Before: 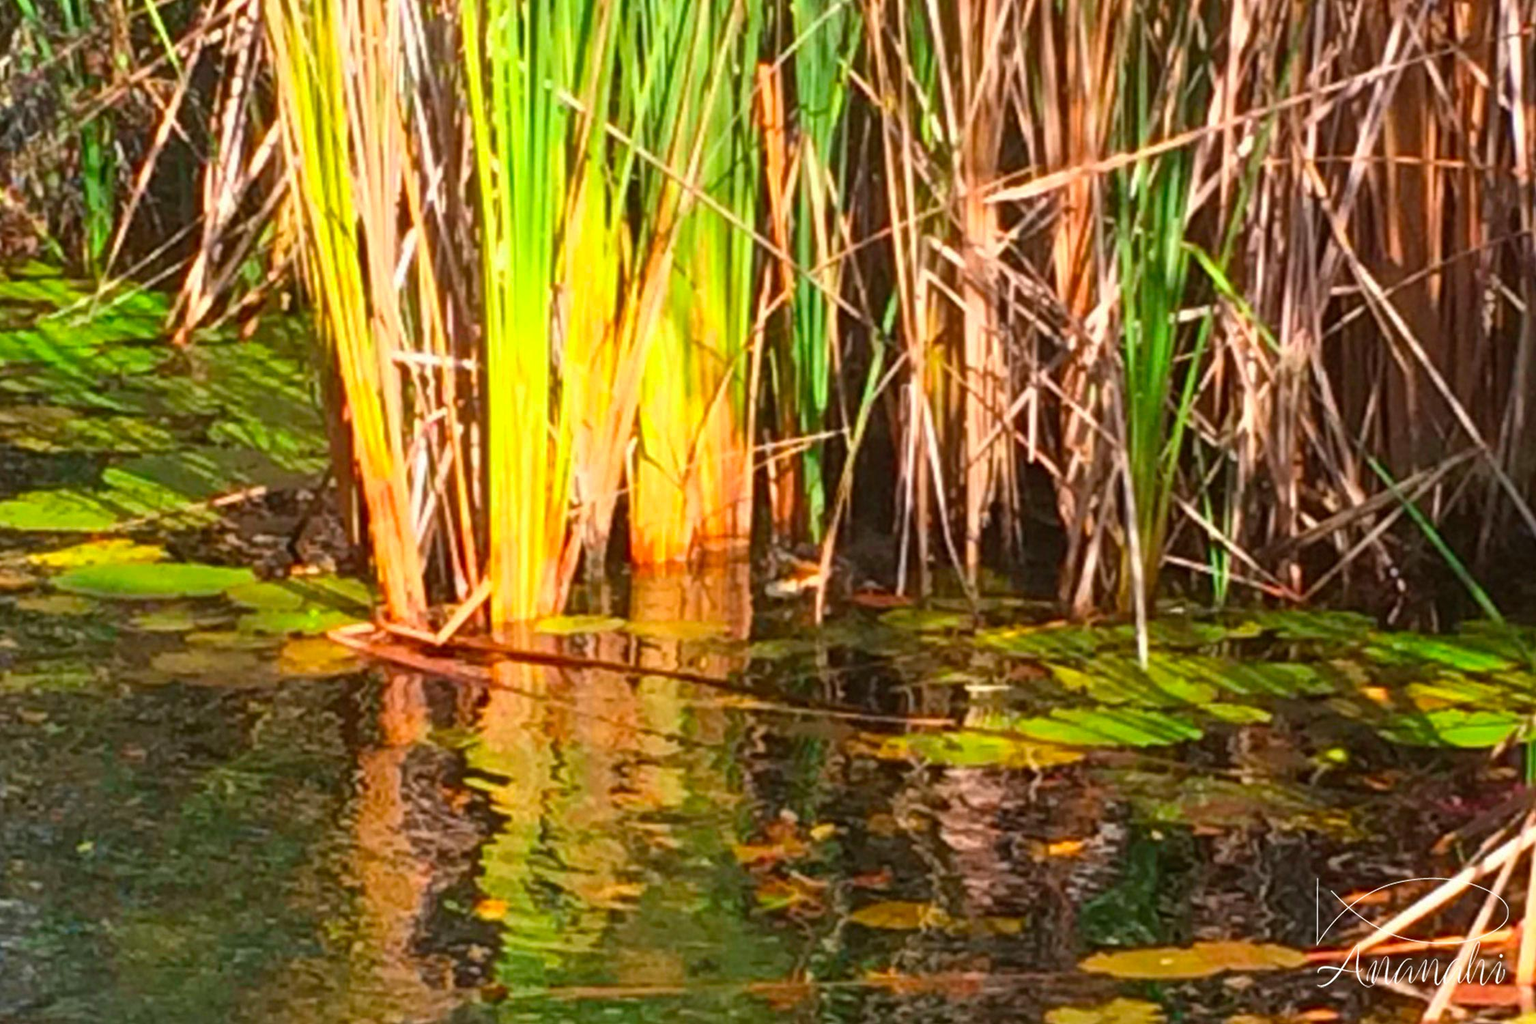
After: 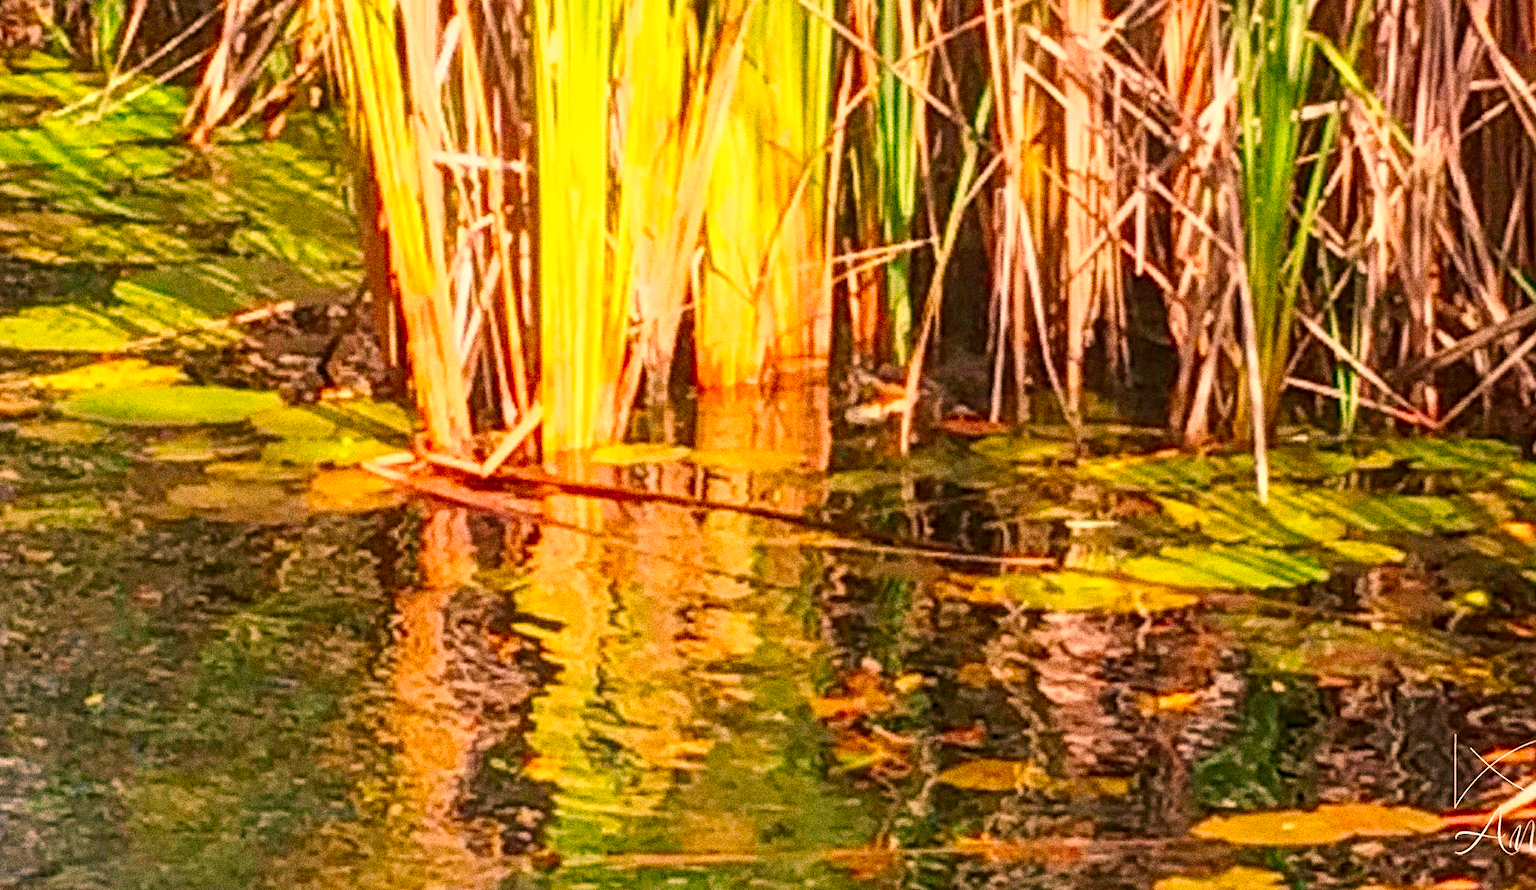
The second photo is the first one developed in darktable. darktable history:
sharpen: on, module defaults
grain: coarseness 10.62 ISO, strength 55.56%
color correction: highlights a* 21.88, highlights b* 22.25
crop: top 20.916%, right 9.437%, bottom 0.316%
local contrast: detail 130%
tone curve: curves: ch0 [(0, 0) (0.003, 0.004) (0.011, 0.014) (0.025, 0.032) (0.044, 0.057) (0.069, 0.089) (0.1, 0.128) (0.136, 0.174) (0.177, 0.227) (0.224, 0.287) (0.277, 0.354) (0.335, 0.427) (0.399, 0.507) (0.468, 0.582) (0.543, 0.653) (0.623, 0.726) (0.709, 0.799) (0.801, 0.876) (0.898, 0.937) (1, 1)], preserve colors none
